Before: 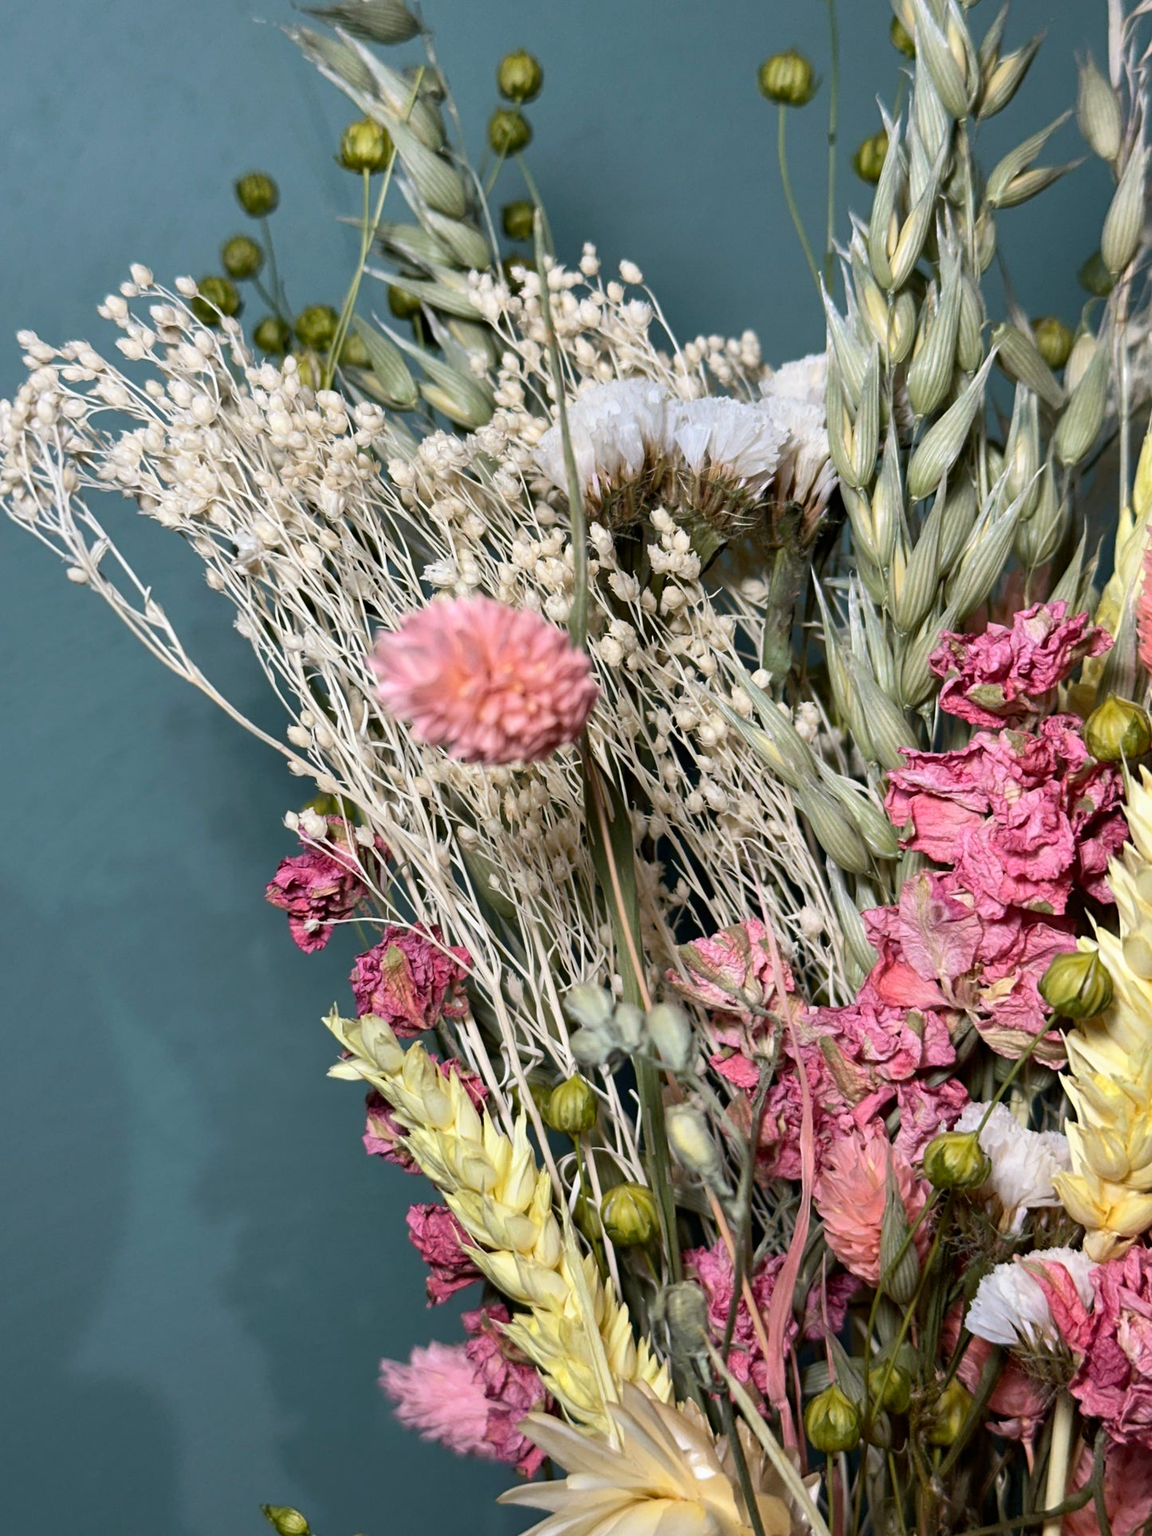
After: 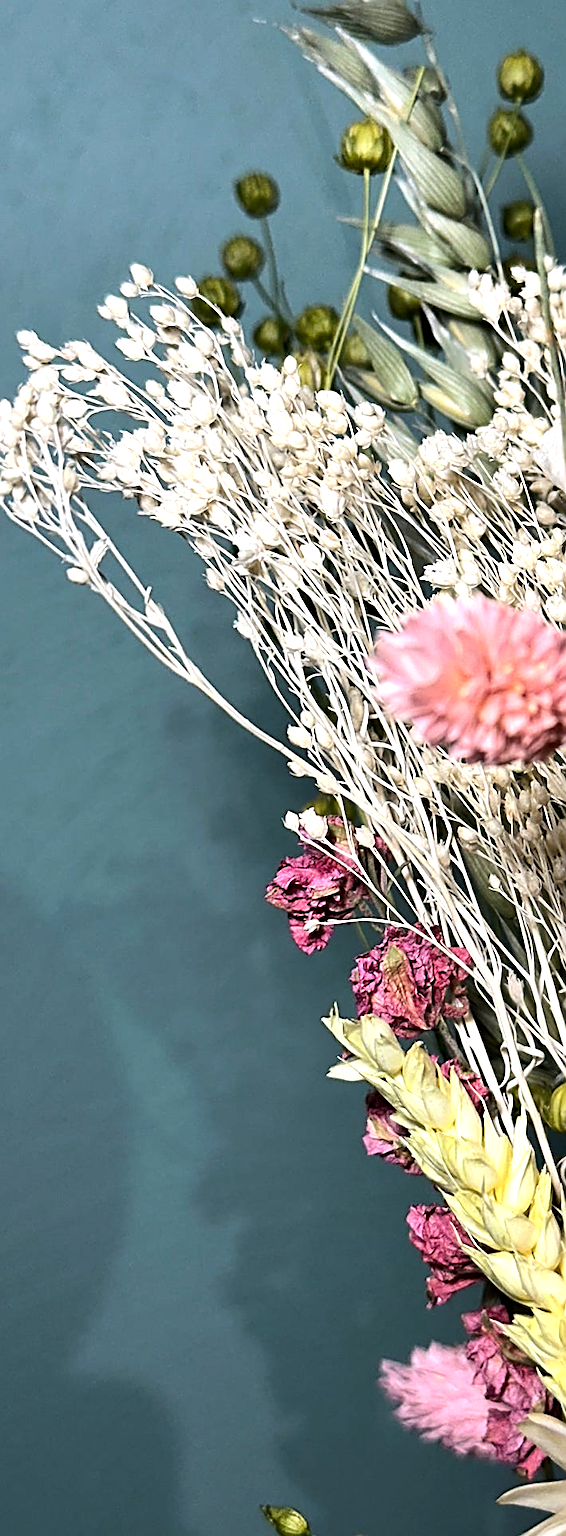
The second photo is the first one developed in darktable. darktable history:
sharpen: amount 0.901
crop and rotate: left 0%, top 0%, right 50.845%
tone equalizer: -8 EV -0.75 EV, -7 EV -0.7 EV, -6 EV -0.6 EV, -5 EV -0.4 EV, -3 EV 0.4 EV, -2 EV 0.6 EV, -1 EV 0.7 EV, +0 EV 0.75 EV, edges refinement/feathering 500, mask exposure compensation -1.57 EV, preserve details no
